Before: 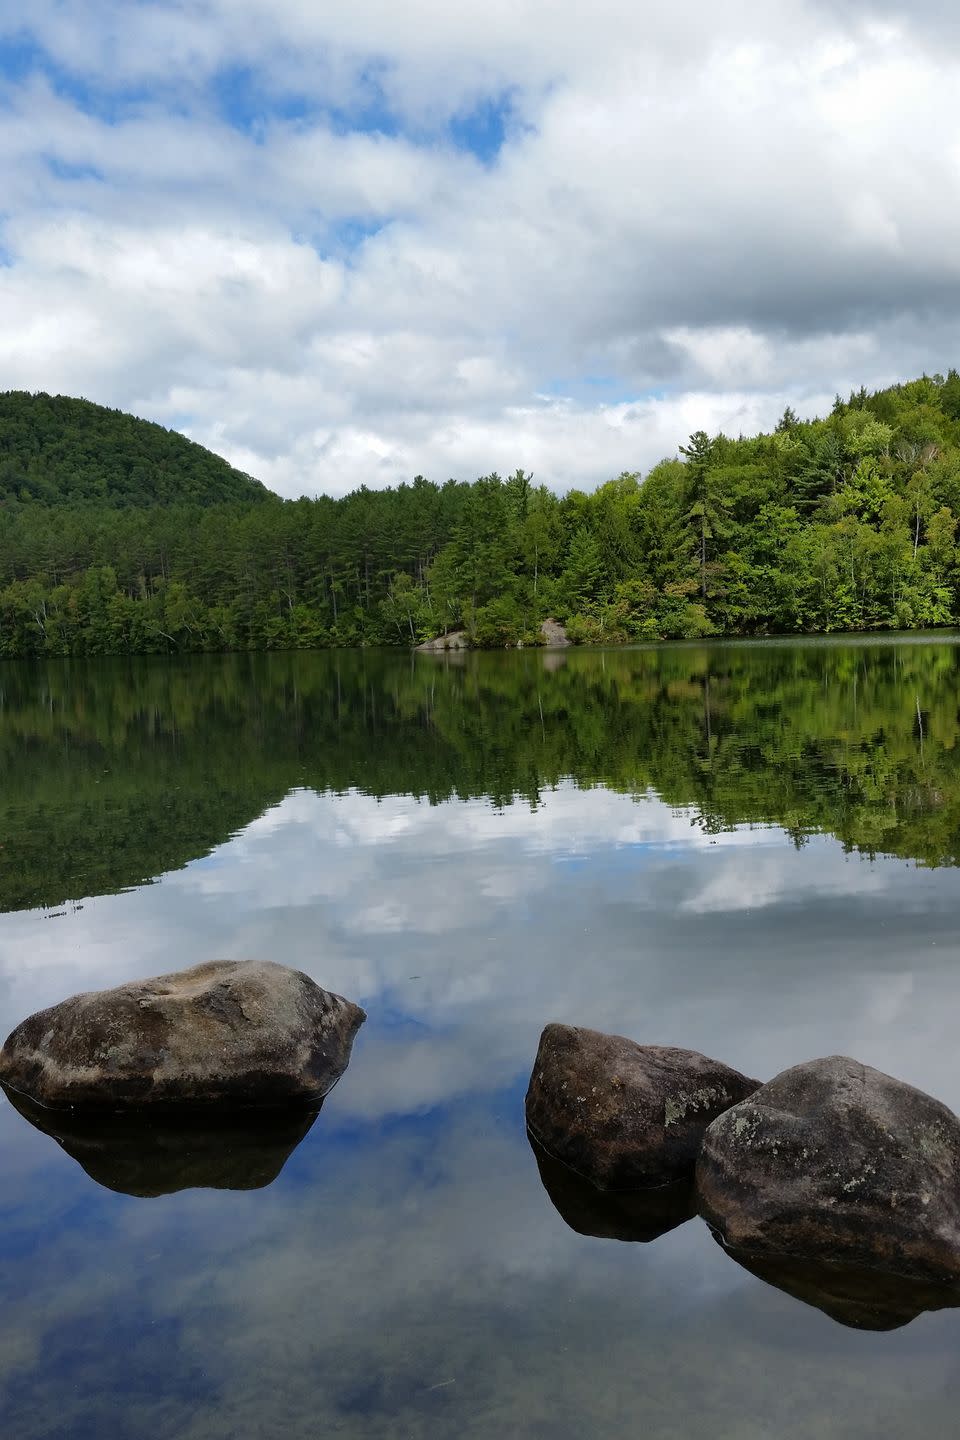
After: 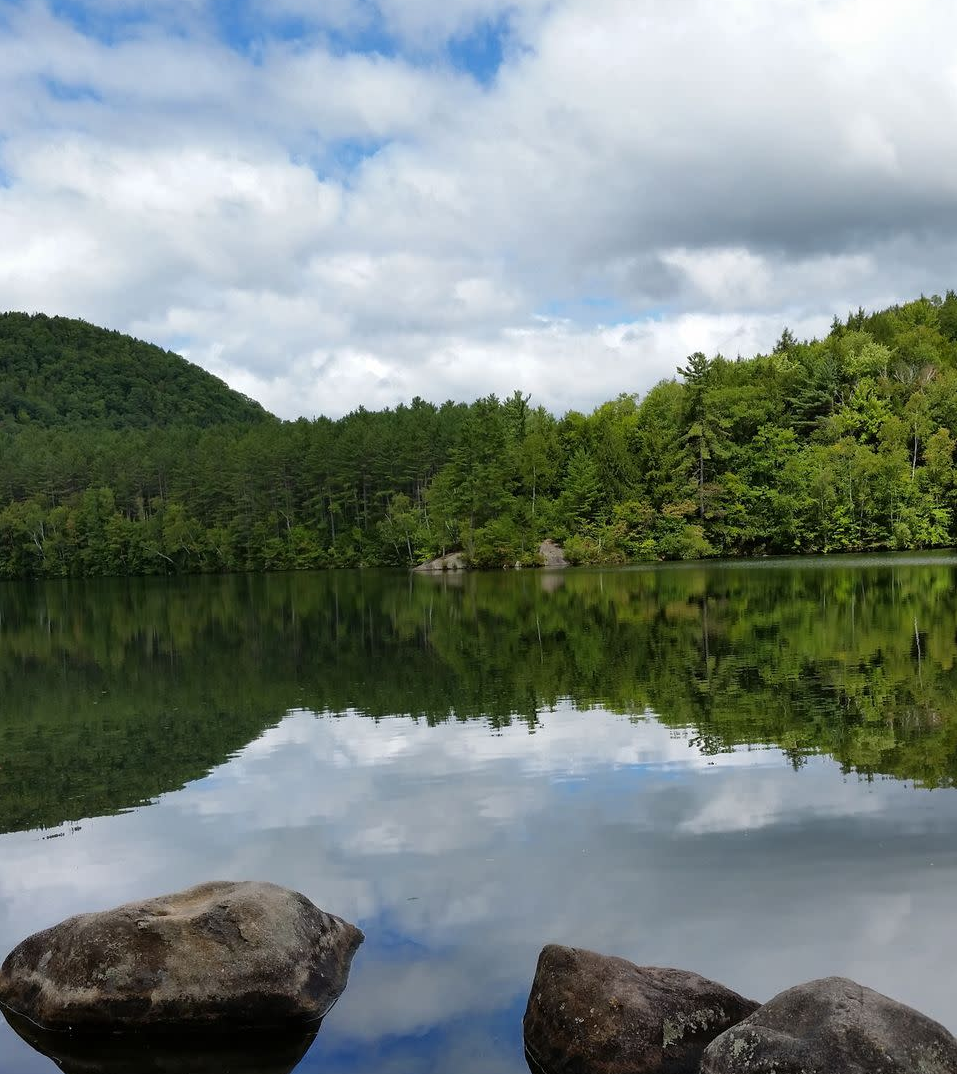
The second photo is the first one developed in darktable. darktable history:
crop: left 0.216%, top 5.549%, bottom 19.845%
